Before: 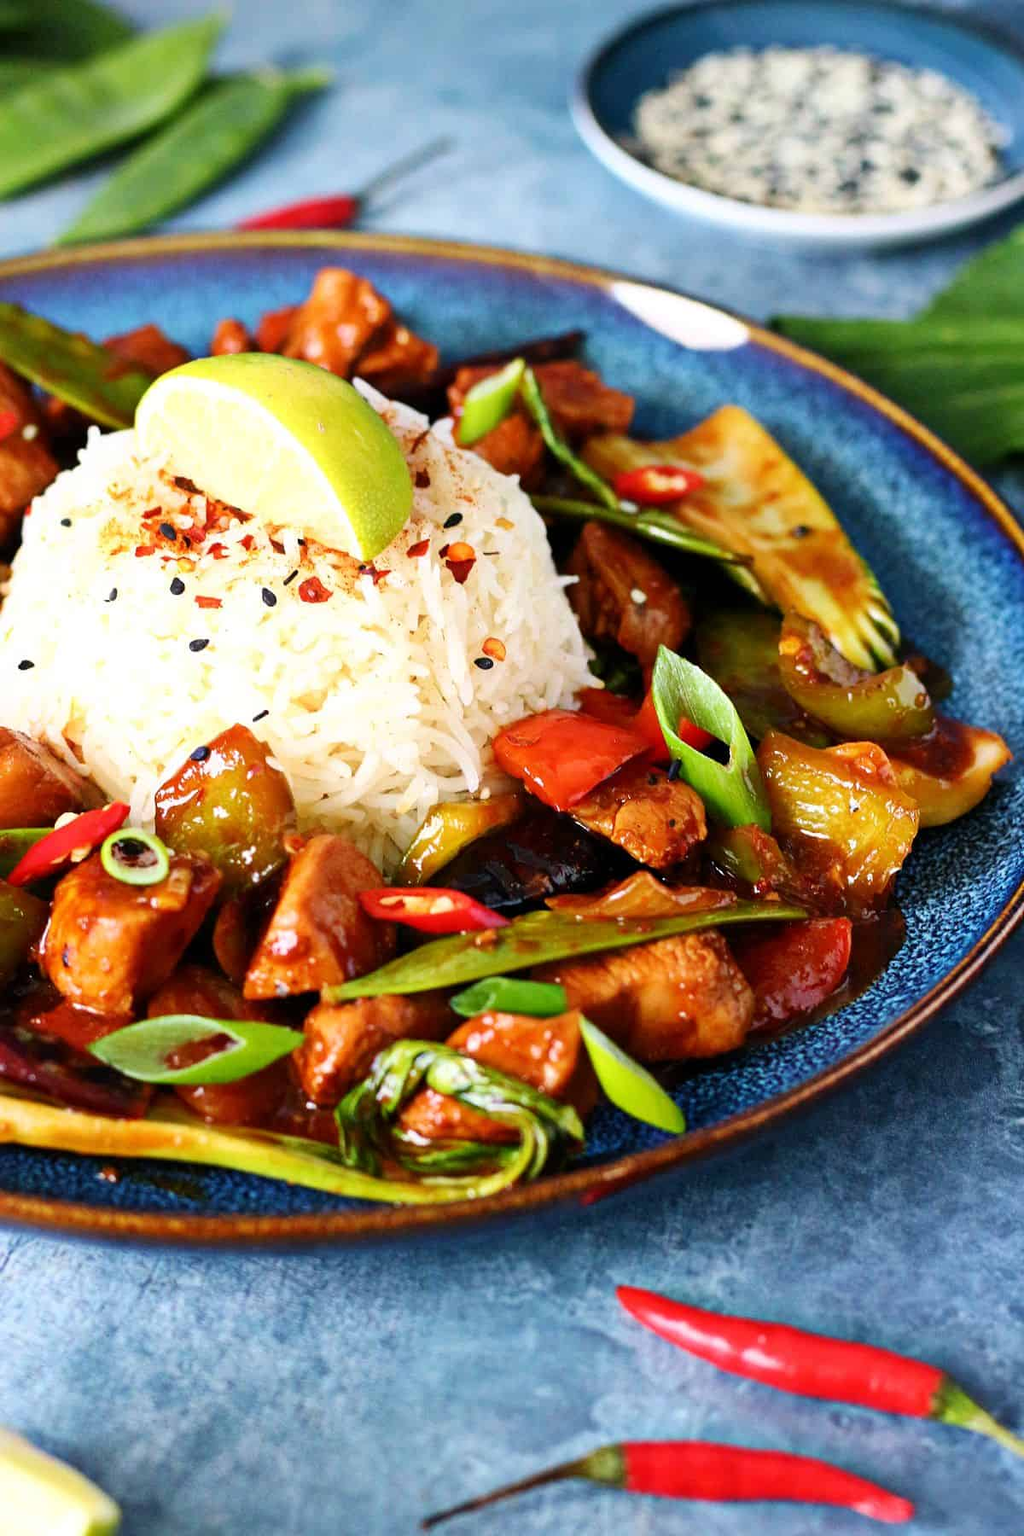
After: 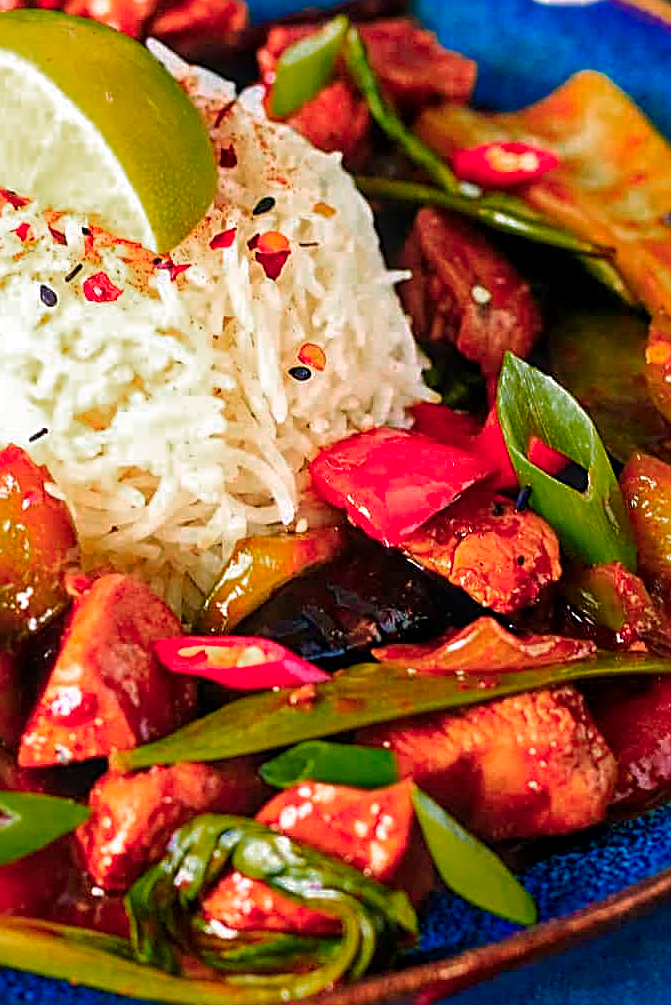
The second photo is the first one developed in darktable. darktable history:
sharpen: radius 2.65, amount 0.666
crop and rotate: left 22.321%, top 22.488%, right 21.759%, bottom 21.635%
color zones: curves: ch0 [(0, 0.553) (0.123, 0.58) (0.23, 0.419) (0.468, 0.155) (0.605, 0.132) (0.723, 0.063) (0.833, 0.172) (0.921, 0.468)]; ch1 [(0.025, 0.645) (0.229, 0.584) (0.326, 0.551) (0.537, 0.446) (0.599, 0.911) (0.708, 1) (0.805, 0.944)]; ch2 [(0.086, 0.468) (0.254, 0.464) (0.638, 0.564) (0.702, 0.592) (0.768, 0.564)]
velvia: strength 27.41%
local contrast: on, module defaults
